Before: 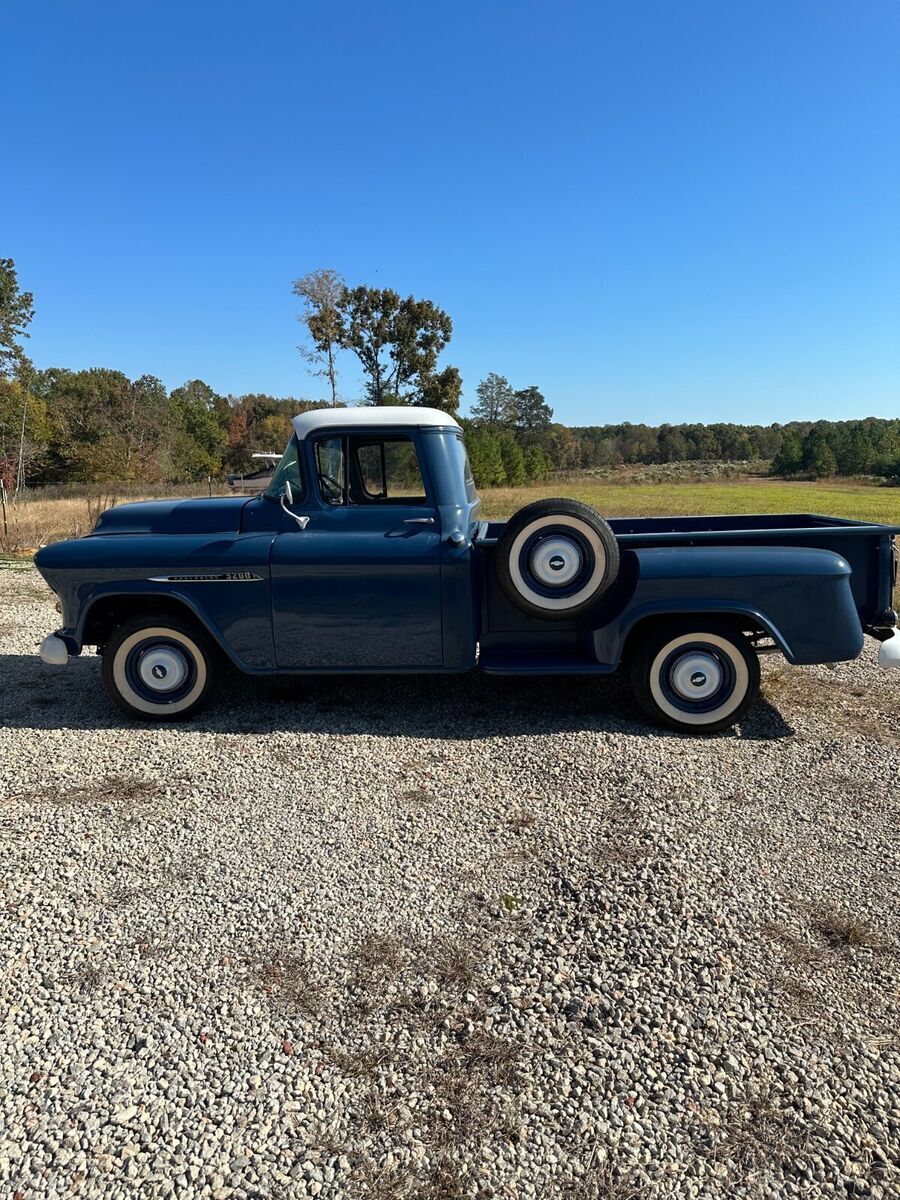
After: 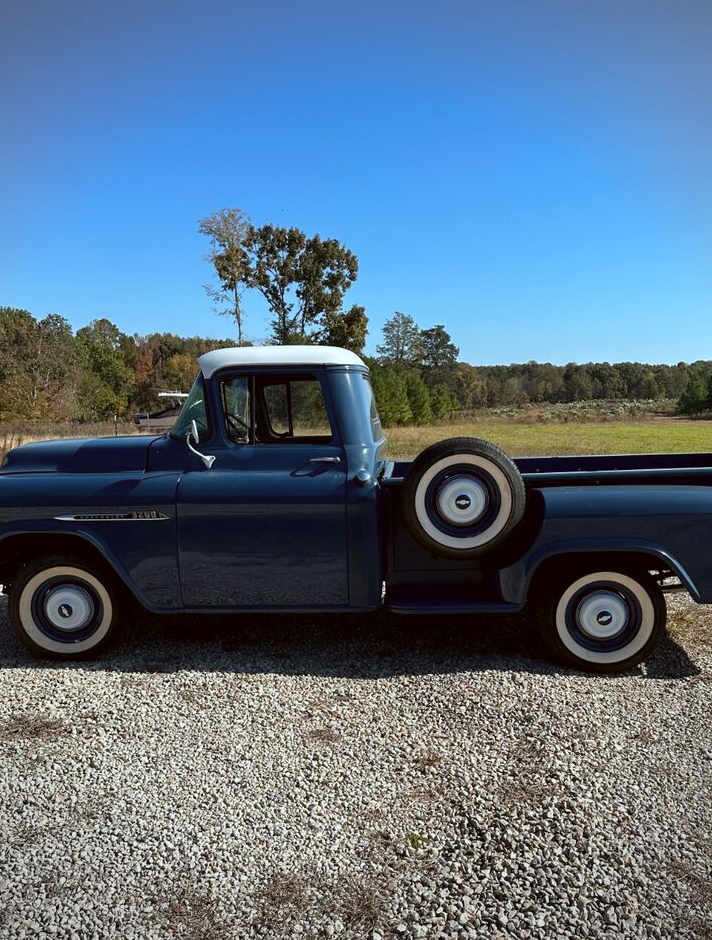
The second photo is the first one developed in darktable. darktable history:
vignetting: on, module defaults
crop and rotate: left 10.55%, top 5.117%, right 10.324%, bottom 16.494%
color correction: highlights a* -3.34, highlights b* -6.62, shadows a* 3.03, shadows b* 5.1
